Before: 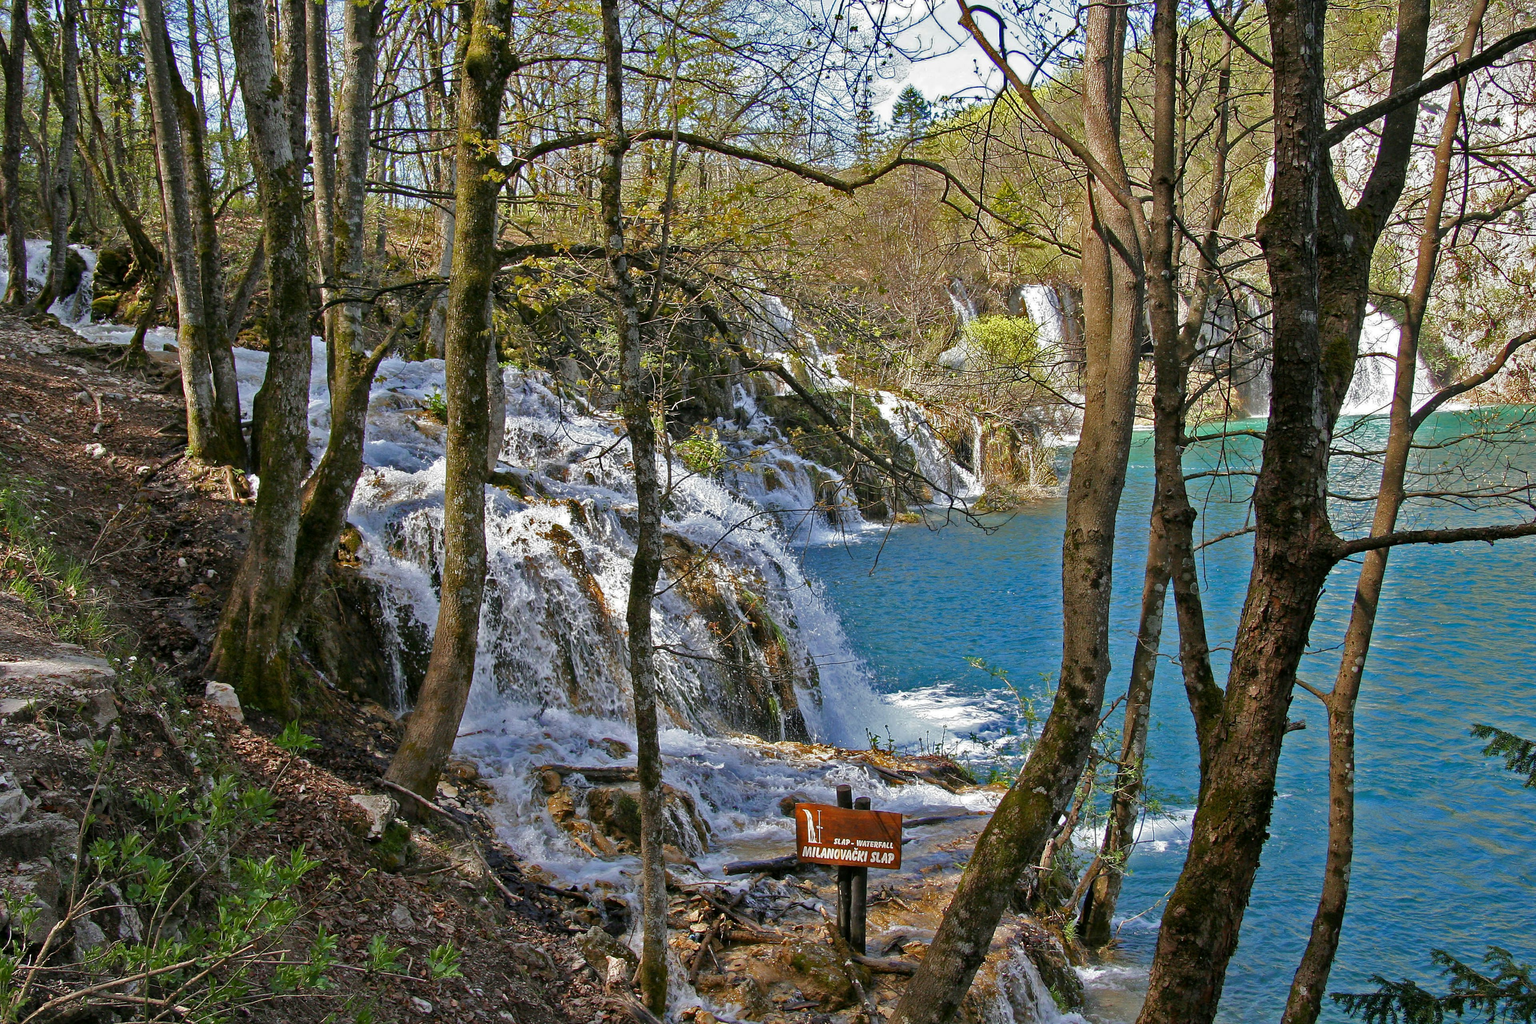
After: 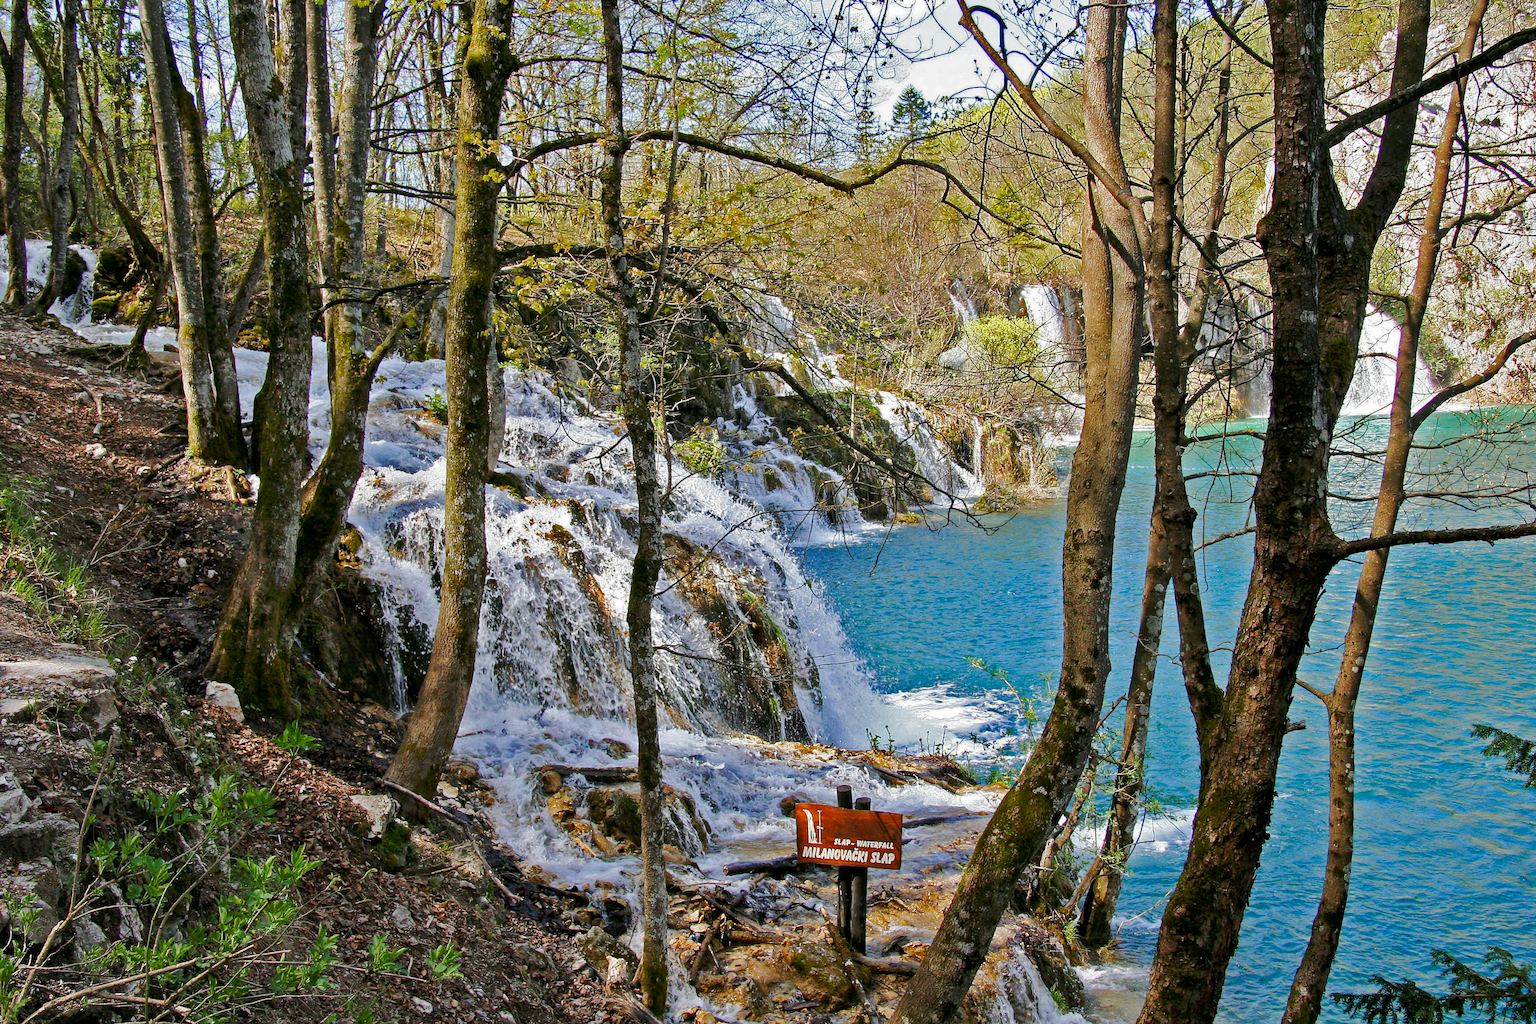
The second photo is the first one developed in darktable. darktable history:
tone curve: curves: ch0 [(0, 0) (0.037, 0.011) (0.131, 0.108) (0.279, 0.279) (0.476, 0.554) (0.617, 0.693) (0.704, 0.77) (0.813, 0.852) (0.916, 0.924) (1, 0.993)]; ch1 [(0, 0) (0.318, 0.278) (0.444, 0.427) (0.493, 0.492) (0.508, 0.502) (0.534, 0.531) (0.562, 0.571) (0.626, 0.667) (0.746, 0.764) (1, 1)]; ch2 [(0, 0) (0.316, 0.292) (0.381, 0.37) (0.423, 0.448) (0.476, 0.492) (0.502, 0.498) (0.522, 0.518) (0.533, 0.532) (0.586, 0.631) (0.634, 0.663) (0.7, 0.7) (0.861, 0.808) (1, 0.951)], preserve colors none
shadows and highlights: radius 336.42, shadows 28.28, highlights color adjustment 0.886%, soften with gaussian
